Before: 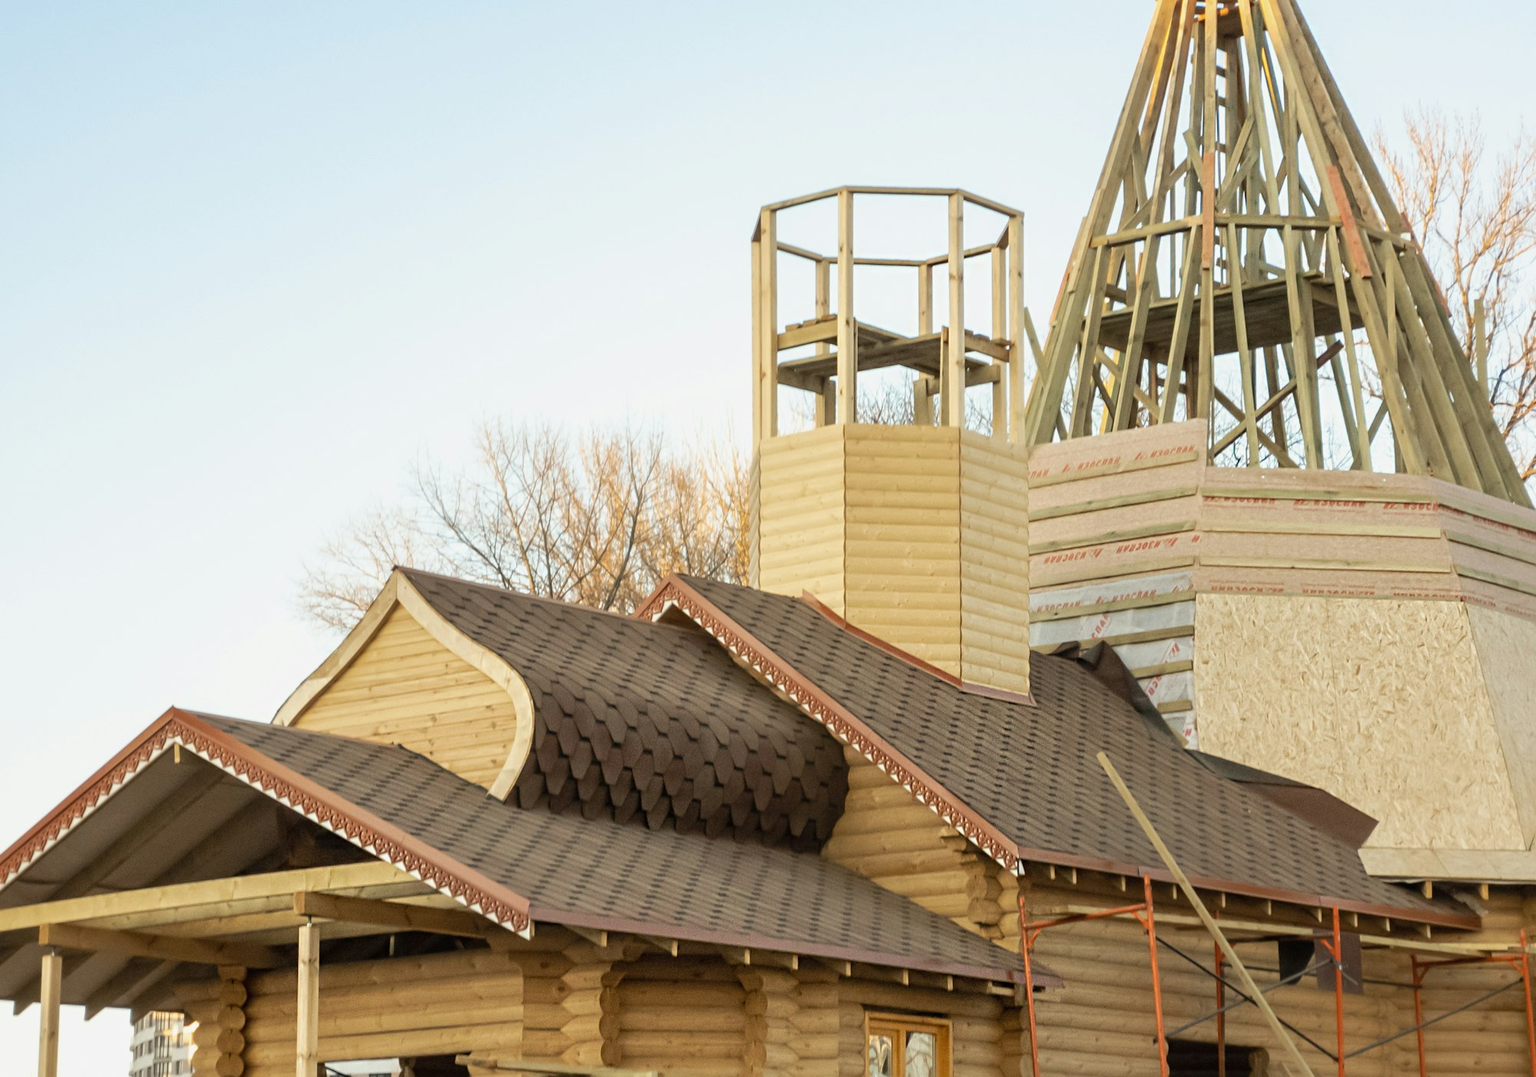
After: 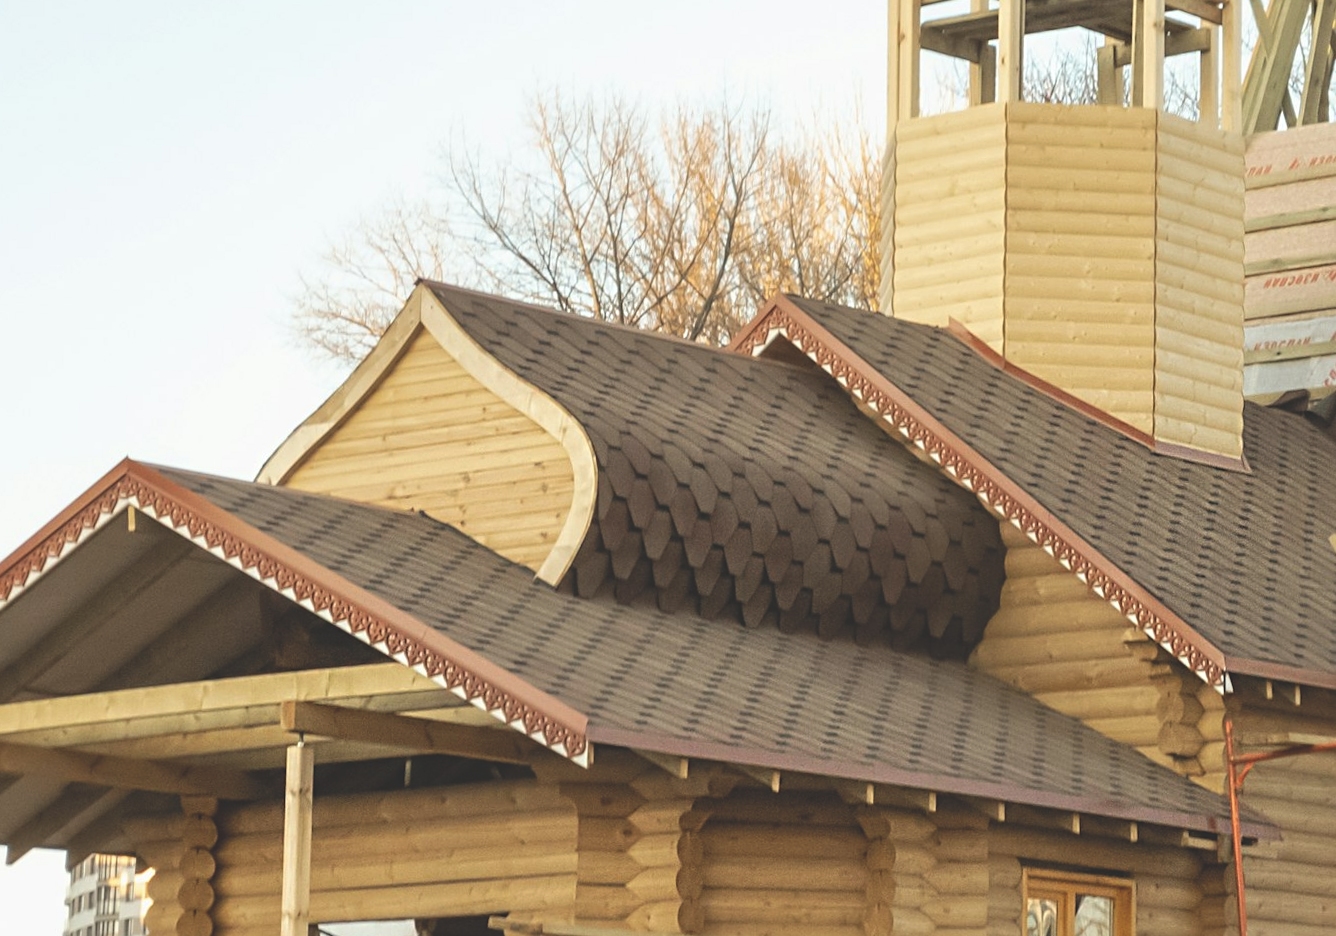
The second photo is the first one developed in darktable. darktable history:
sharpen: amount 0.2
exposure: black level correction -0.025, exposure -0.117 EV, compensate highlight preservation false
crop and rotate: angle -0.82°, left 3.85%, top 31.828%, right 27.992%
levels: levels [0, 0.476, 0.951]
